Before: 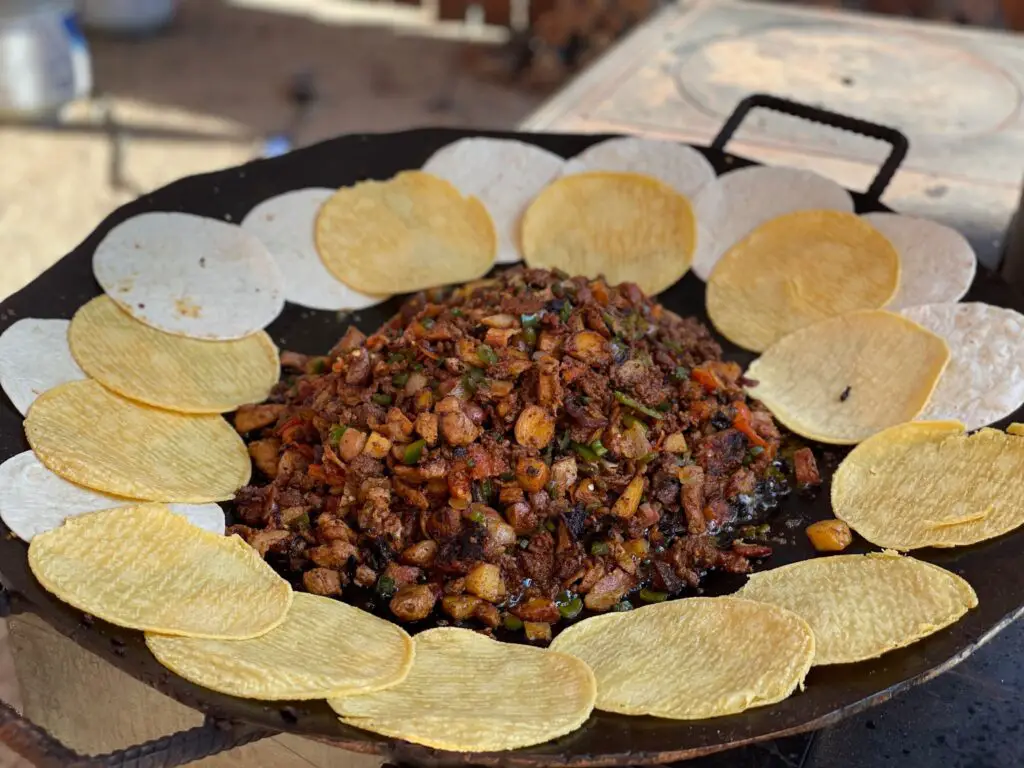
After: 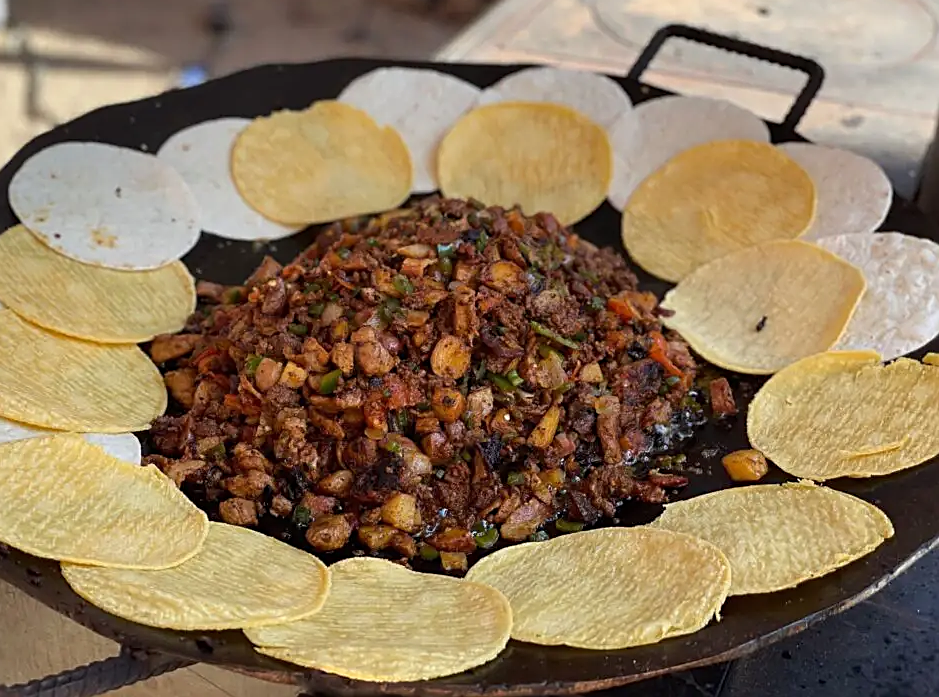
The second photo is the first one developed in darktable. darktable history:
crop and rotate: left 8.262%, top 9.226%
sharpen: on, module defaults
